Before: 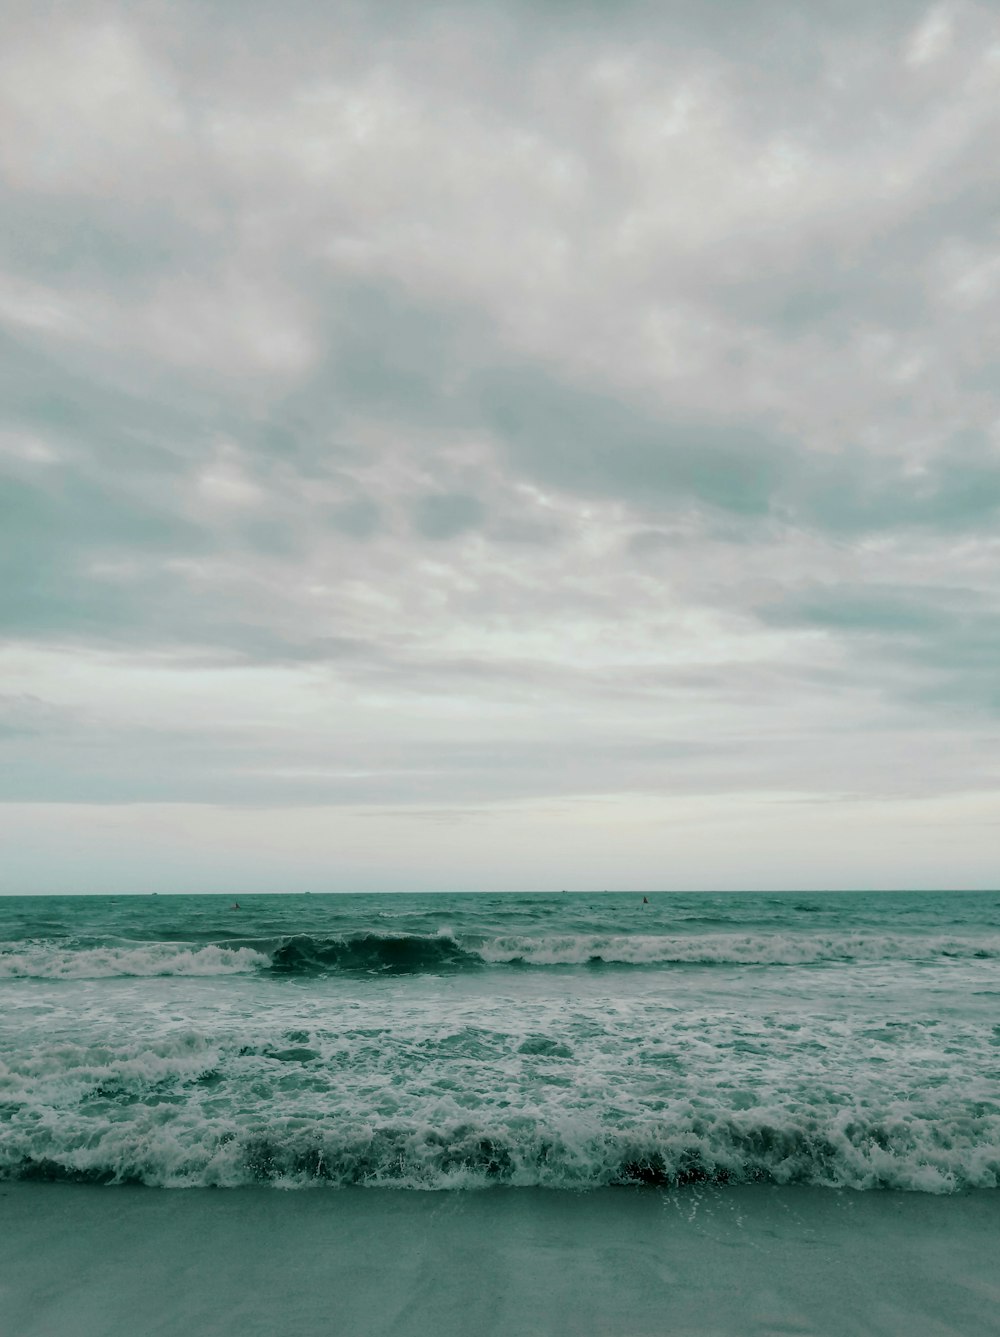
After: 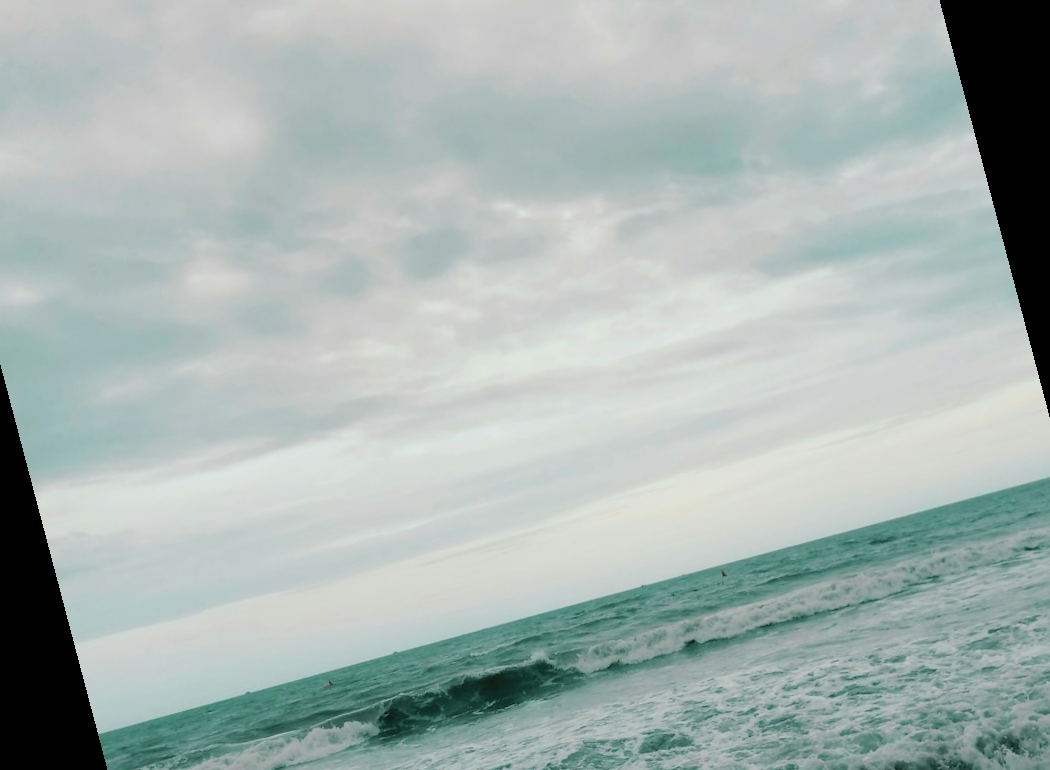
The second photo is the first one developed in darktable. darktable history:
contrast brightness saturation: brightness 0.13
rotate and perspective: rotation -14.8°, crop left 0.1, crop right 0.903, crop top 0.25, crop bottom 0.748
